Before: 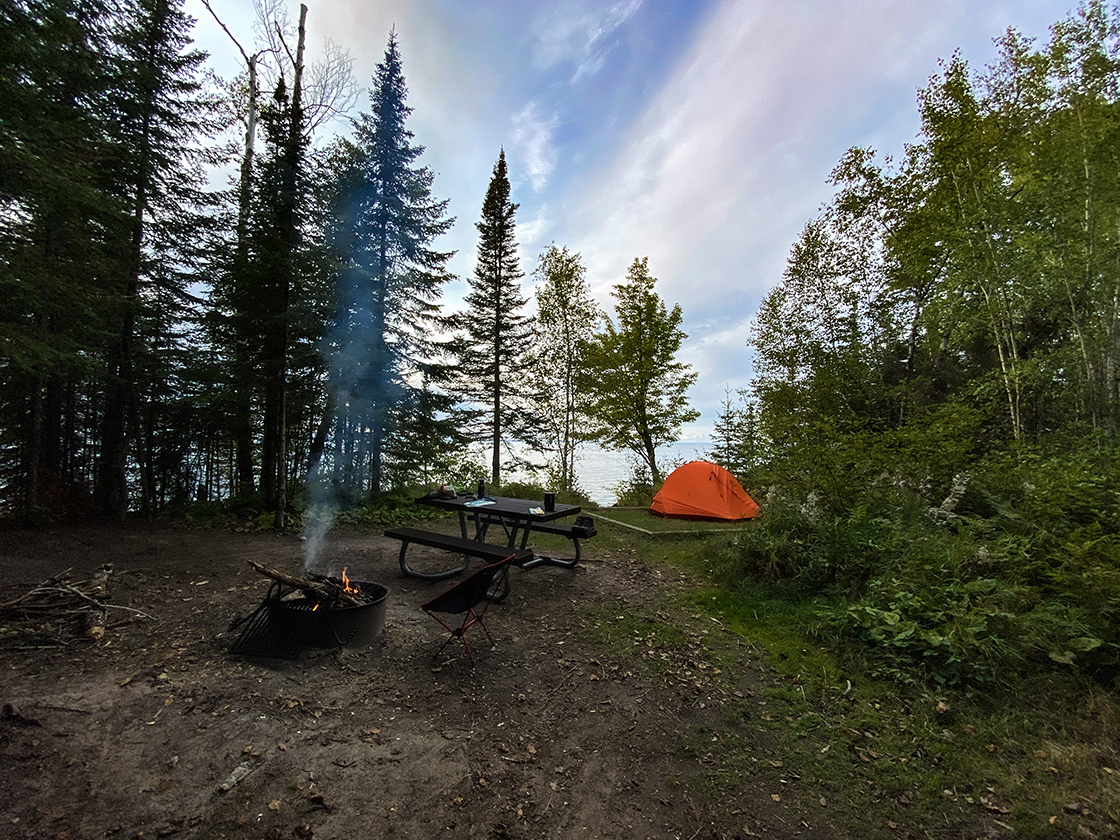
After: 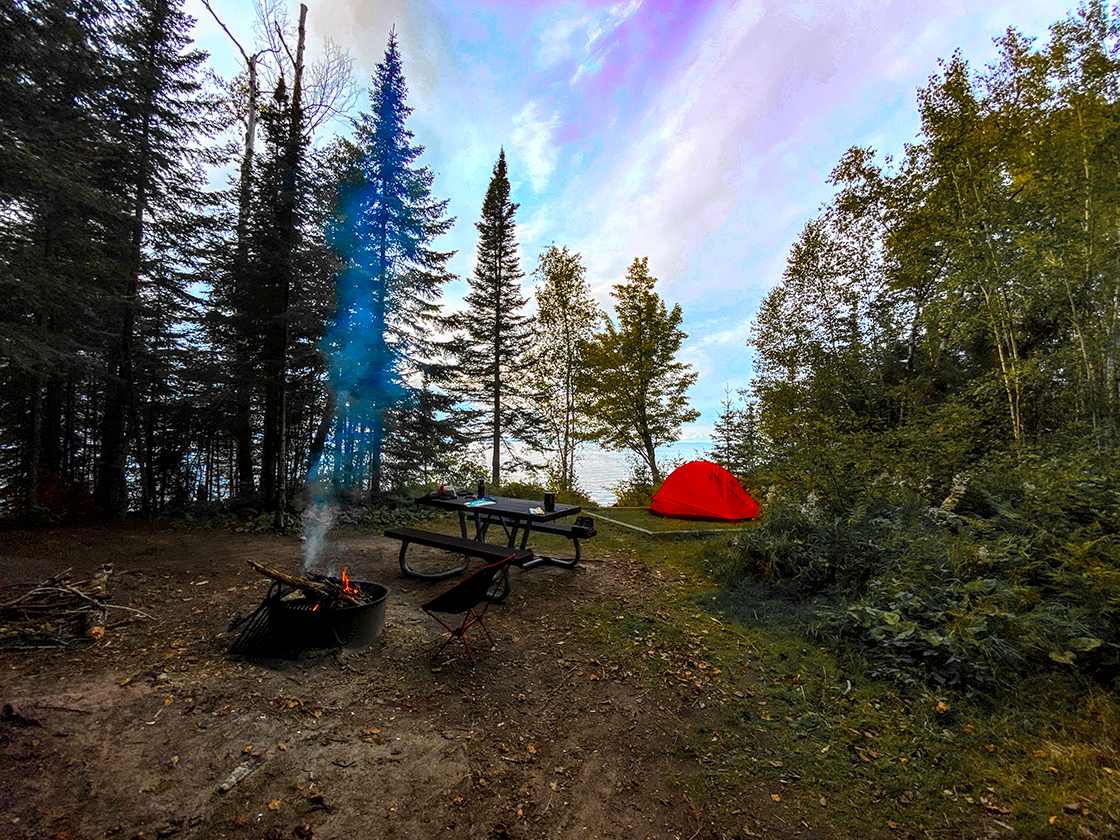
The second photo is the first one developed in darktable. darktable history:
local contrast: detail 130%
color balance rgb: linear chroma grading › global chroma 15%, perceptual saturation grading › global saturation 30%
color zones: curves: ch0 [(0, 0.363) (0.128, 0.373) (0.25, 0.5) (0.402, 0.407) (0.521, 0.525) (0.63, 0.559) (0.729, 0.662) (0.867, 0.471)]; ch1 [(0, 0.515) (0.136, 0.618) (0.25, 0.5) (0.378, 0) (0.516, 0) (0.622, 0.593) (0.737, 0.819) (0.87, 0.593)]; ch2 [(0, 0.529) (0.128, 0.471) (0.282, 0.451) (0.386, 0.662) (0.516, 0.525) (0.633, 0.554) (0.75, 0.62) (0.875, 0.441)]
